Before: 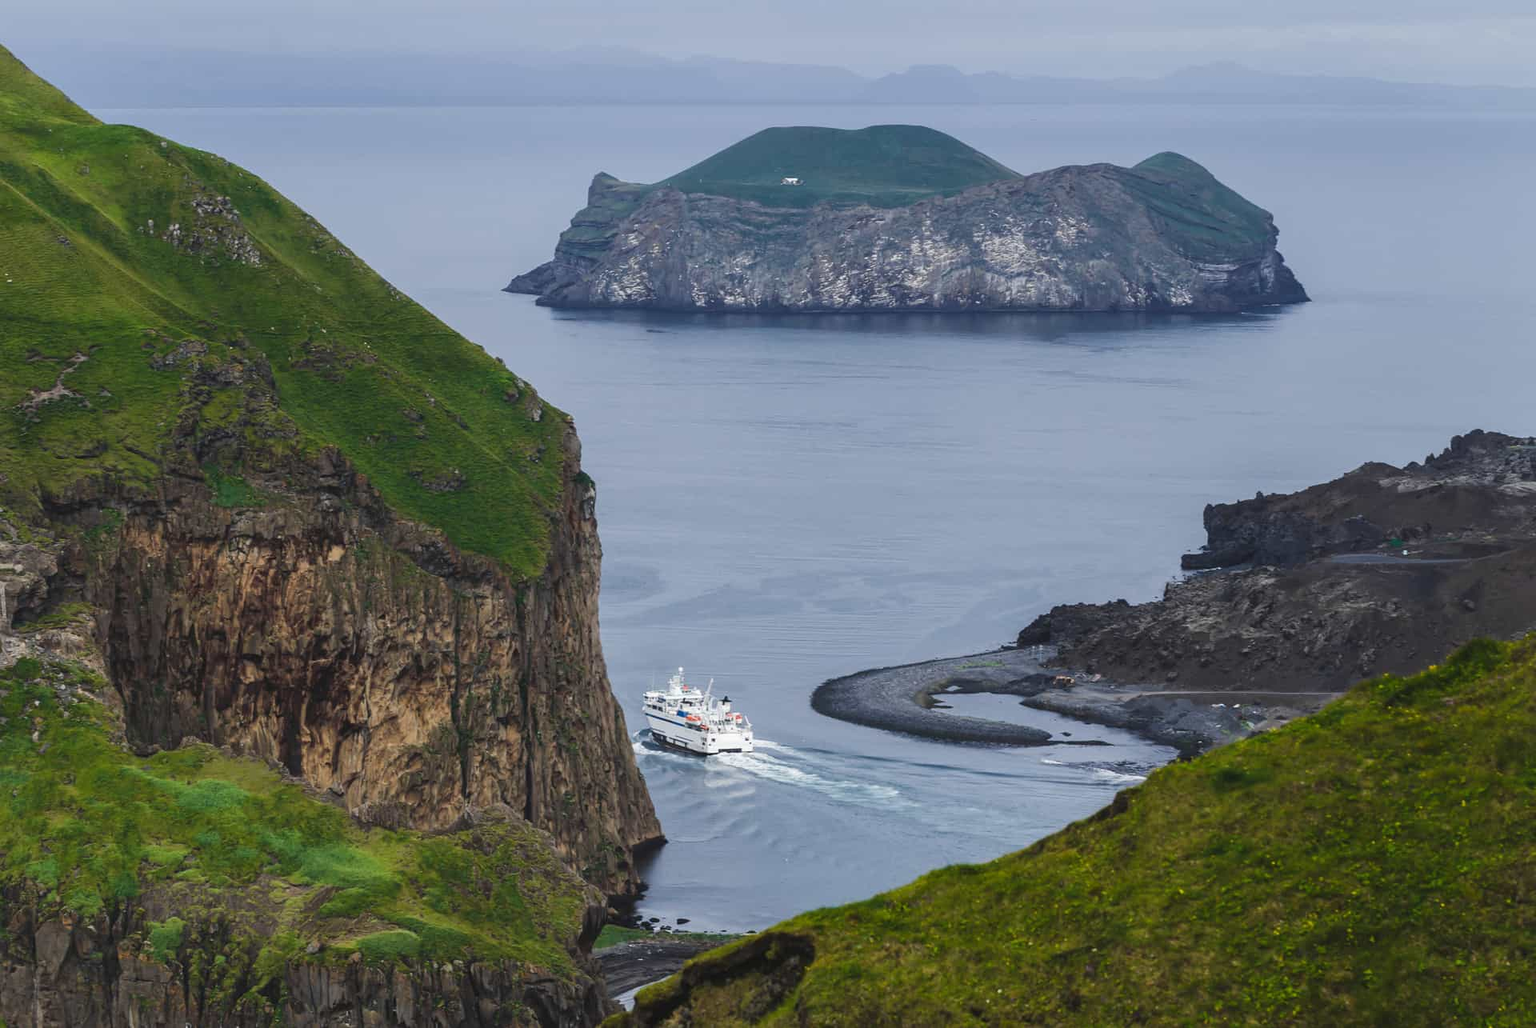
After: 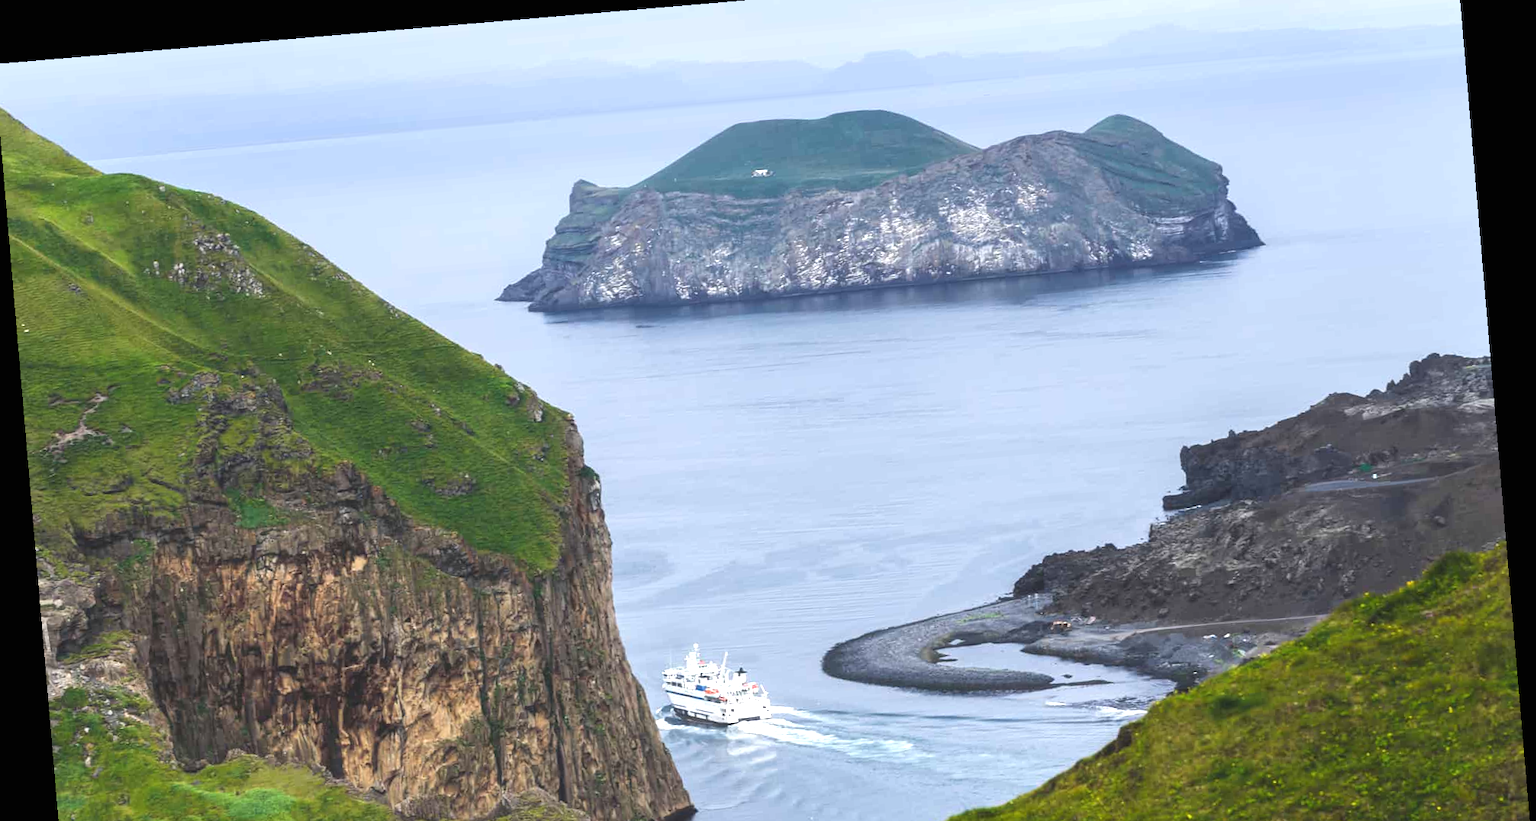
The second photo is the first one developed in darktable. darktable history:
crop: left 0.387%, top 5.469%, bottom 19.809%
tone equalizer: on, module defaults
exposure: black level correction 0, exposure 0.95 EV, compensate exposure bias true, compensate highlight preservation false
haze removal: strength -0.05
rotate and perspective: rotation -4.86°, automatic cropping off
